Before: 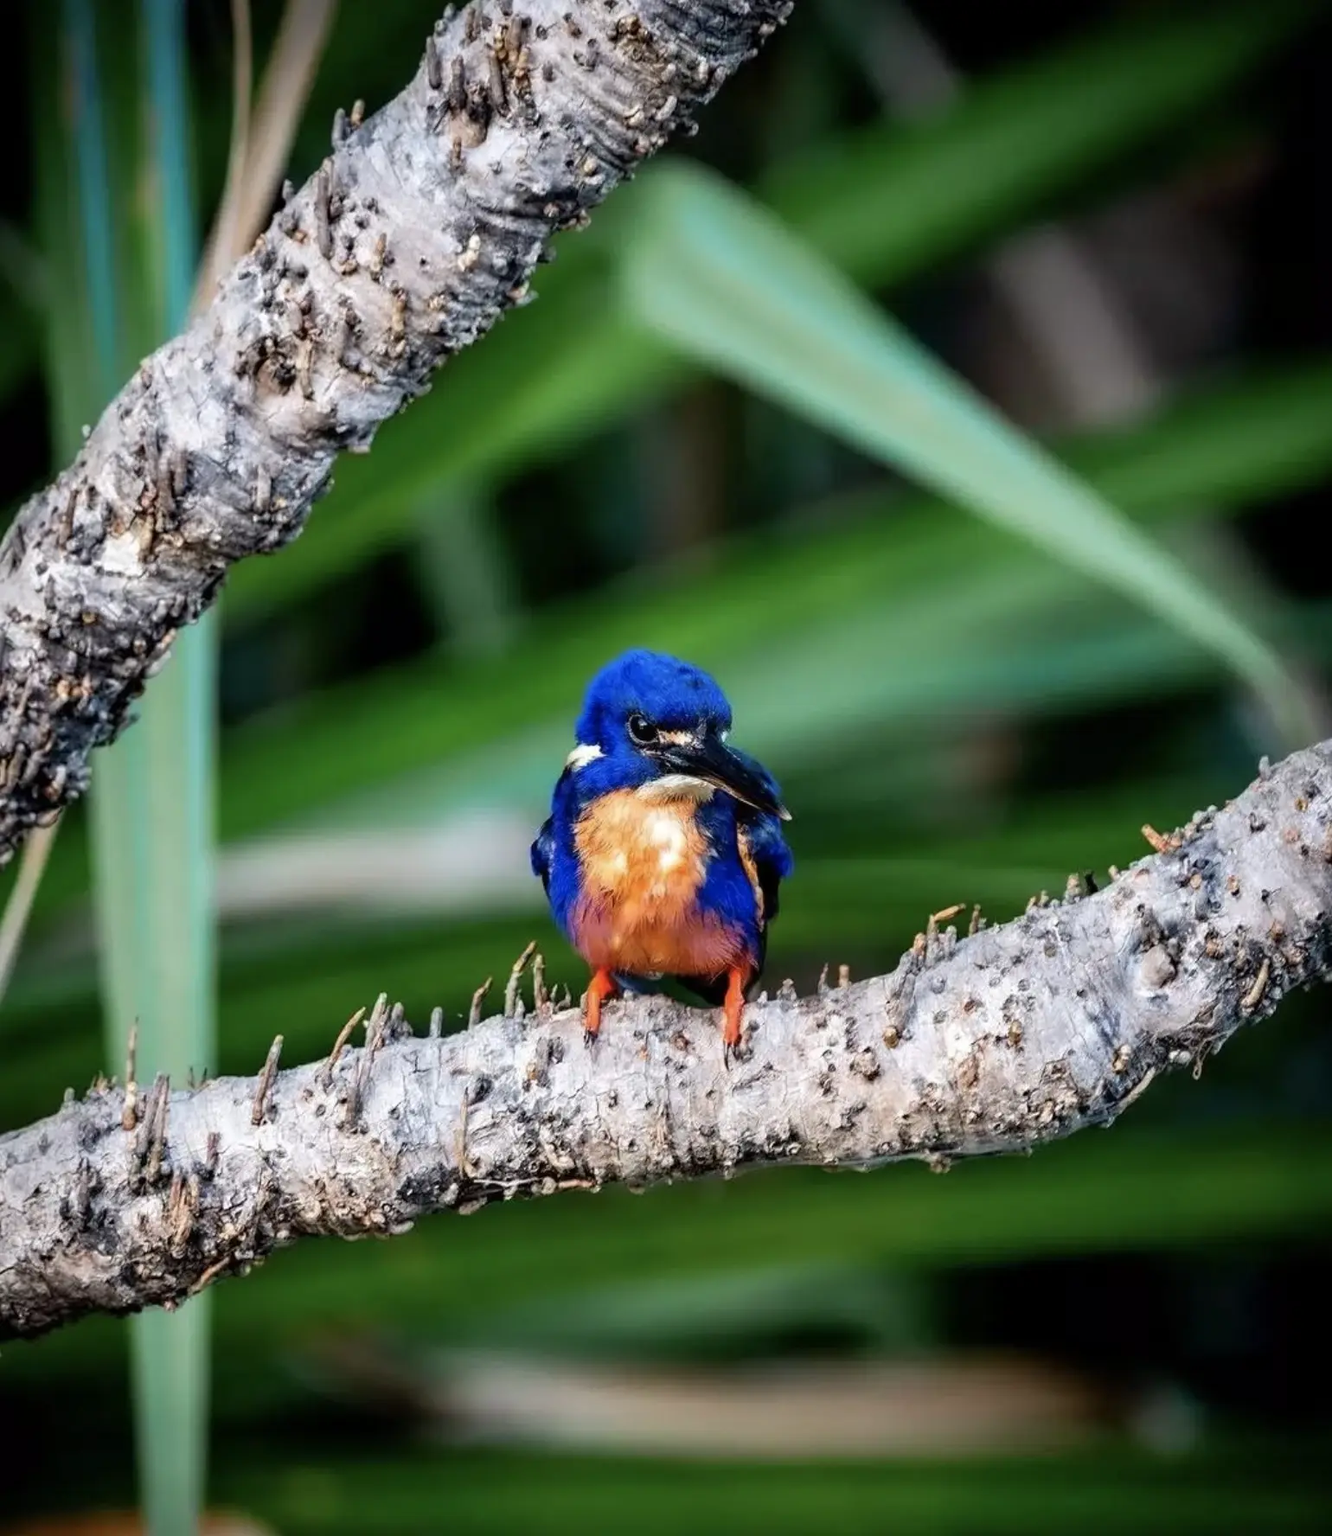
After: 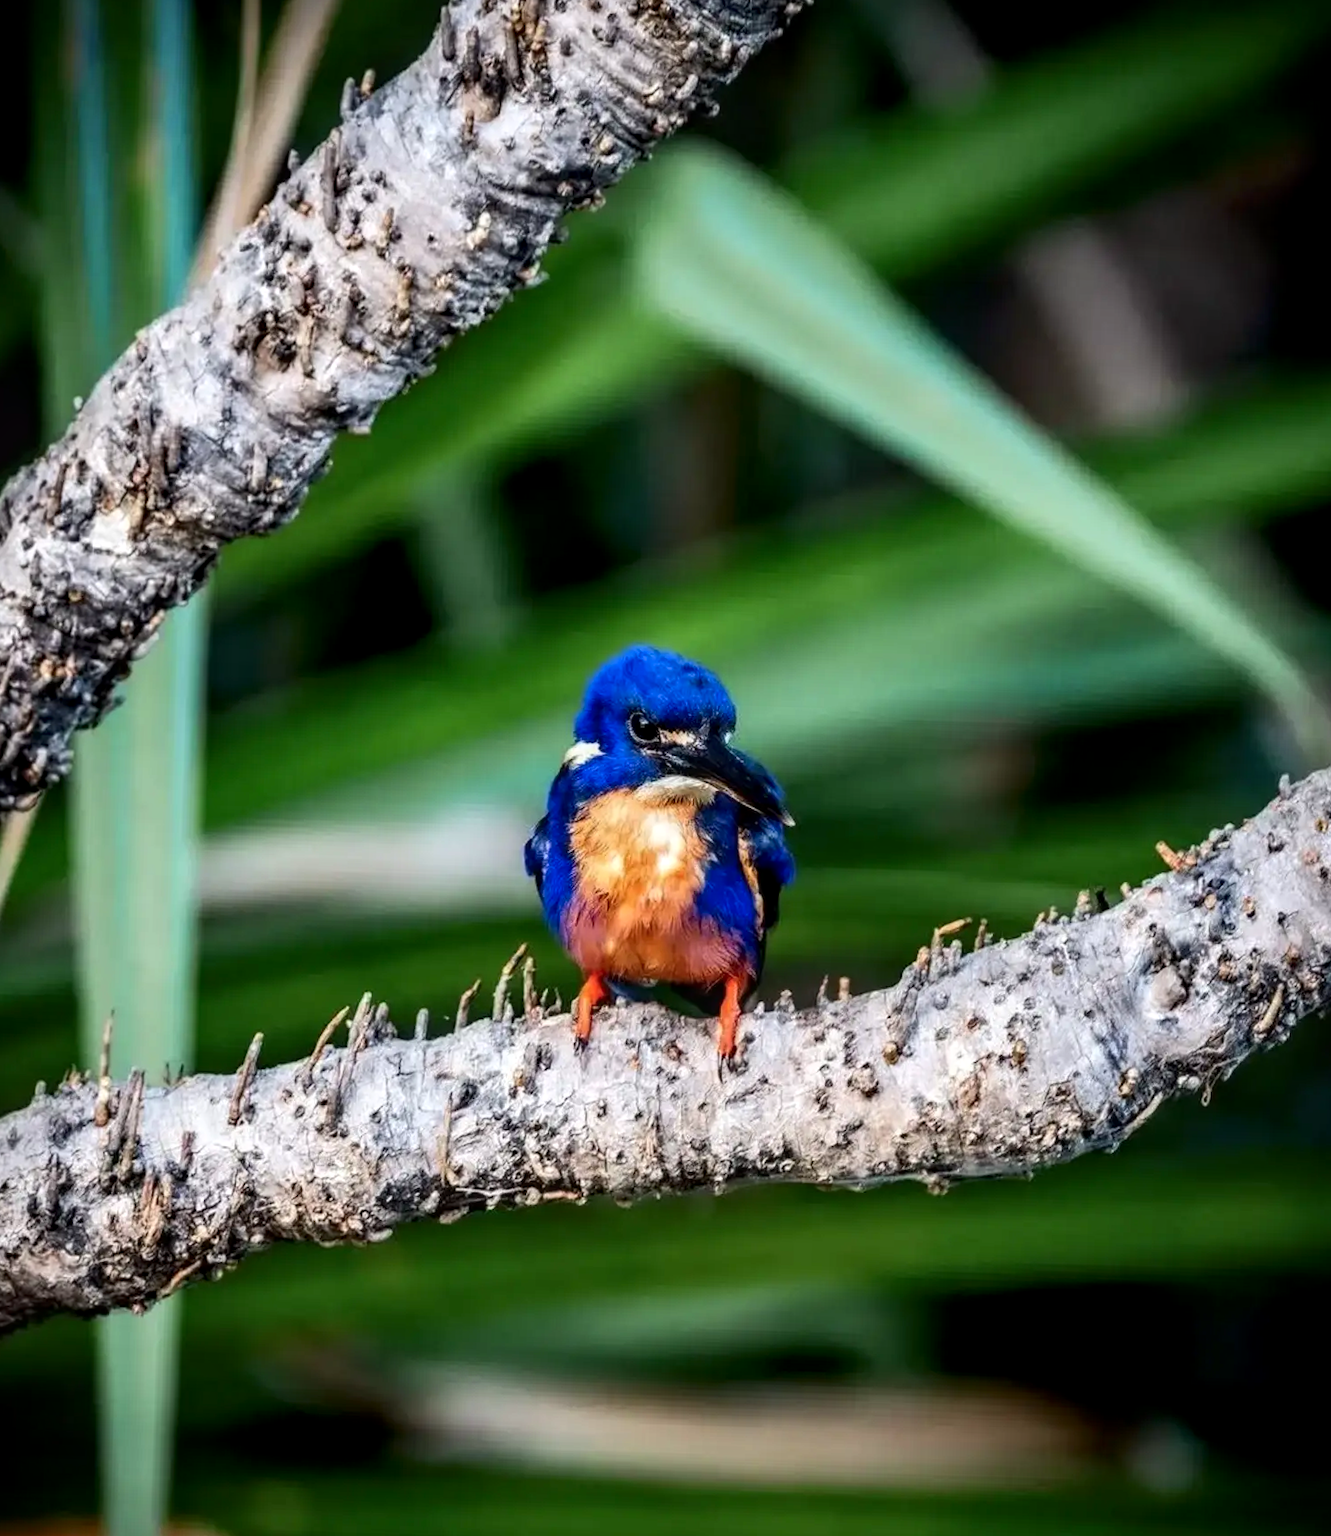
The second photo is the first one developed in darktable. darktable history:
contrast brightness saturation: contrast 0.146, brightness -0.005, saturation 0.104
local contrast: on, module defaults
tone equalizer: edges refinement/feathering 500, mask exposure compensation -1.57 EV, preserve details no
crop and rotate: angle -1.67°
